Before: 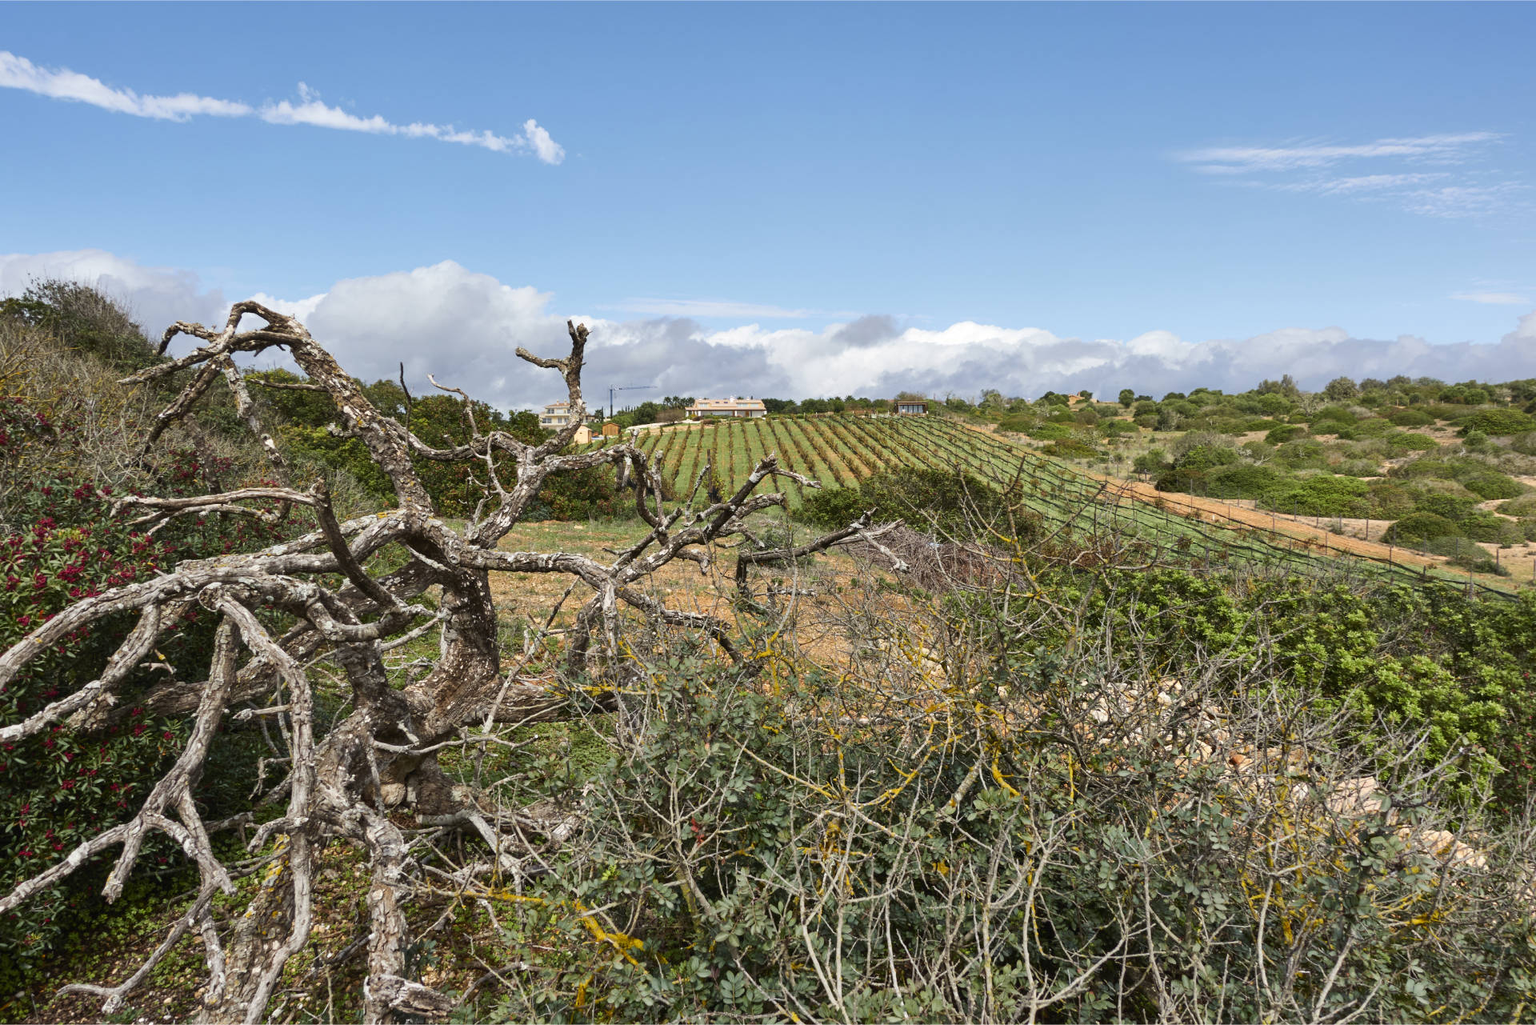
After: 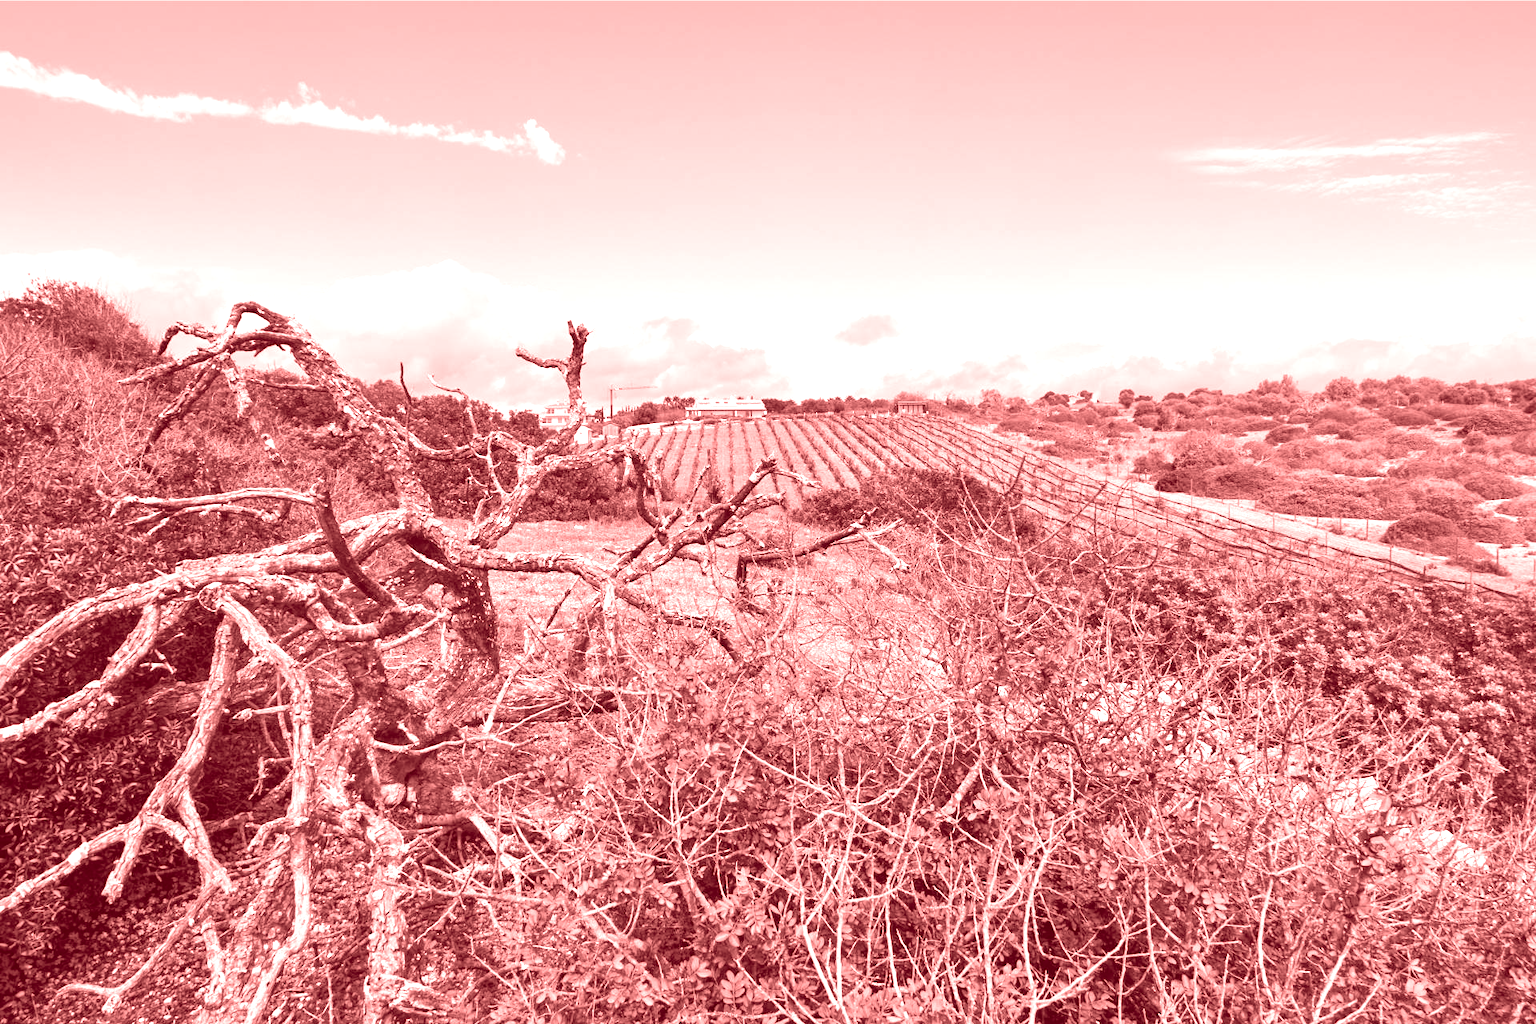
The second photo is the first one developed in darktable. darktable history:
colorize: saturation 60%, source mix 100%
exposure: black level correction 0, exposure 0.7 EV, compensate exposure bias true, compensate highlight preservation false
